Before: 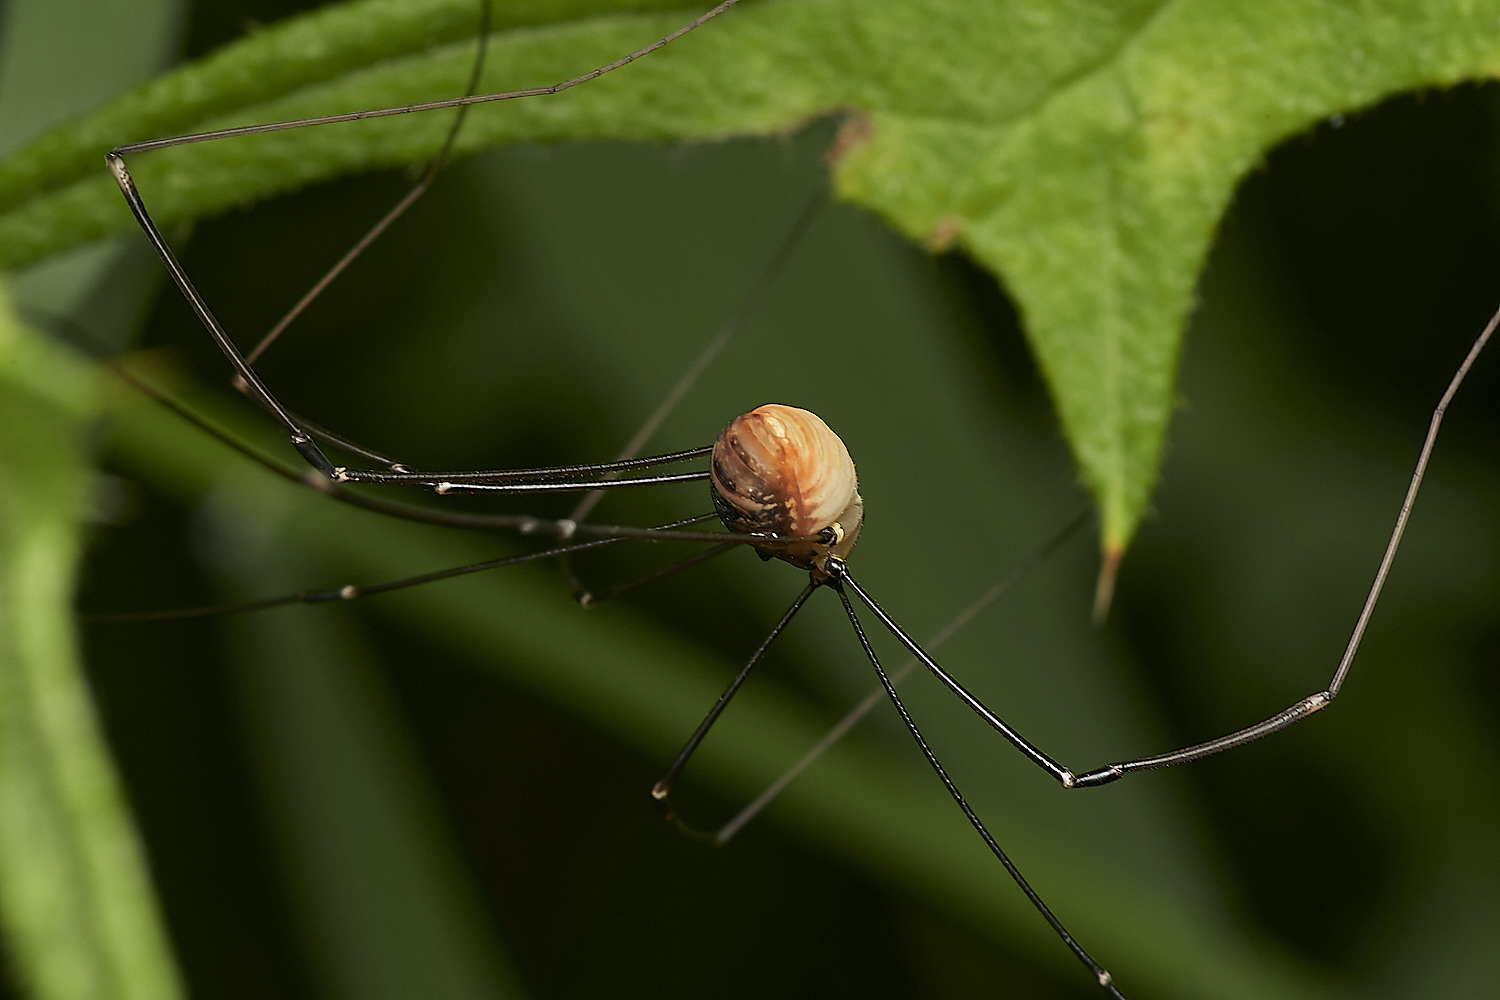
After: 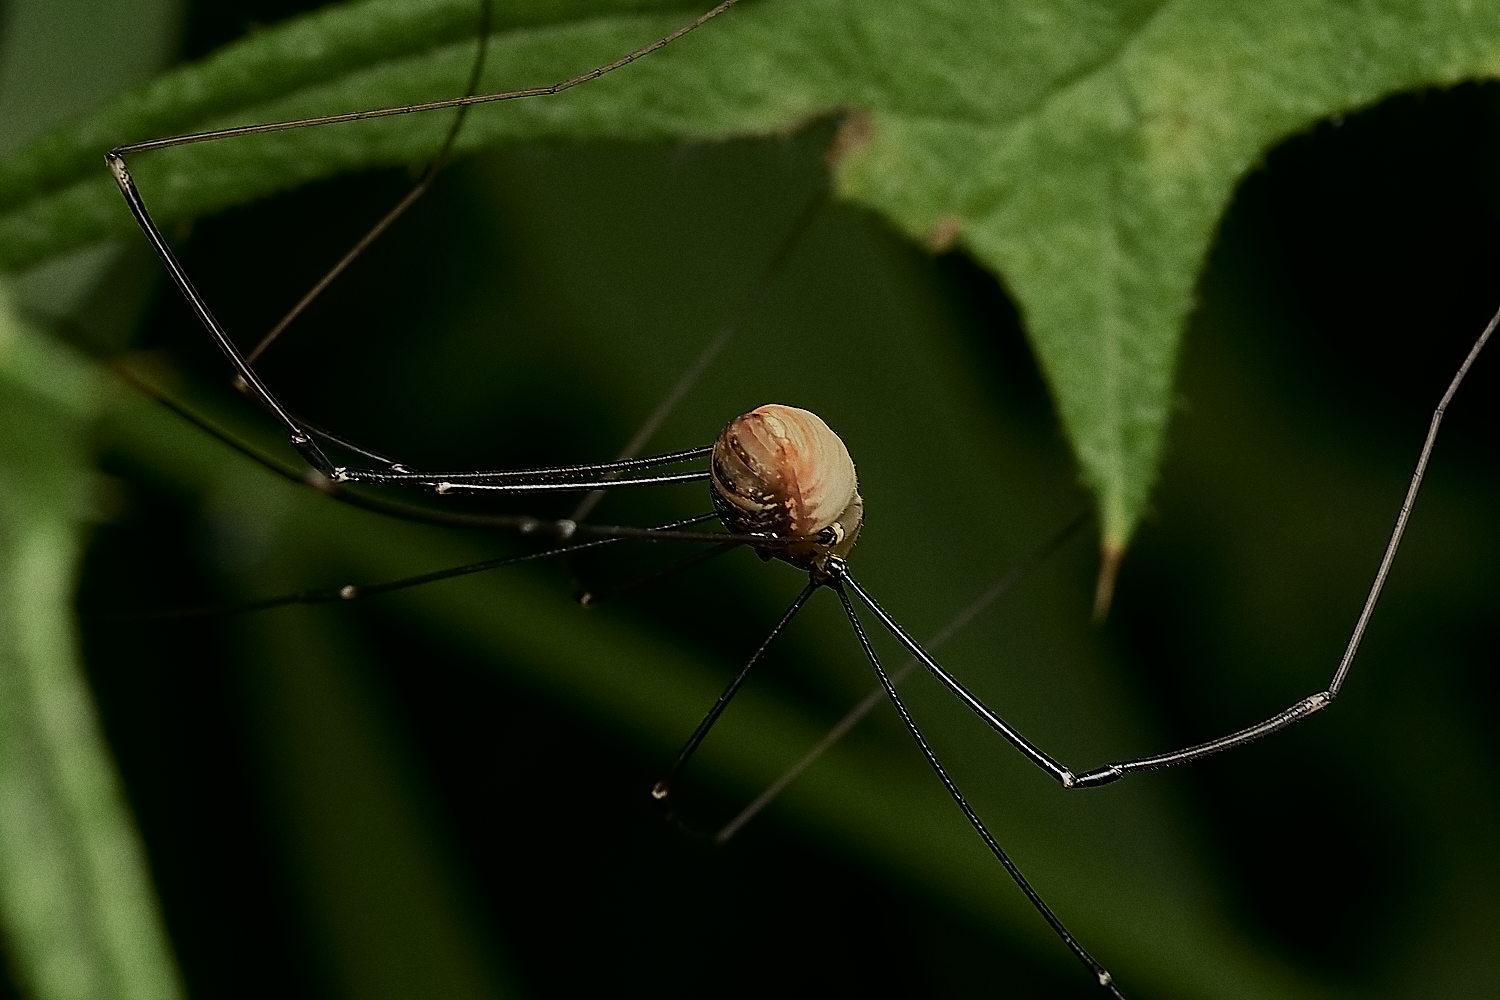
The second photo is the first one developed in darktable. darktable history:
tone equalizer: on, module defaults
exposure: exposure -1 EV, compensate highlight preservation false
contrast equalizer: y [[0.5 ×4, 0.525, 0.667], [0.5 ×6], [0.5 ×6], [0 ×4, 0.042, 0], [0, 0, 0.004, 0.1, 0.191, 0.131]]
sharpen: on, module defaults
tone curve: curves: ch0 [(0, 0) (0.078, 0.052) (0.236, 0.22) (0.427, 0.472) (0.508, 0.586) (0.654, 0.742) (0.793, 0.851) (0.994, 0.974)]; ch1 [(0, 0) (0.161, 0.092) (0.35, 0.33) (0.392, 0.392) (0.456, 0.456) (0.505, 0.502) (0.537, 0.518) (0.553, 0.534) (0.602, 0.579) (0.718, 0.718) (1, 1)]; ch2 [(0, 0) (0.346, 0.362) (0.411, 0.412) (0.502, 0.502) (0.531, 0.521) (0.586, 0.59) (0.621, 0.604) (1, 1)], color space Lab, independent channels, preserve colors none
grain: coarseness 0.47 ISO
